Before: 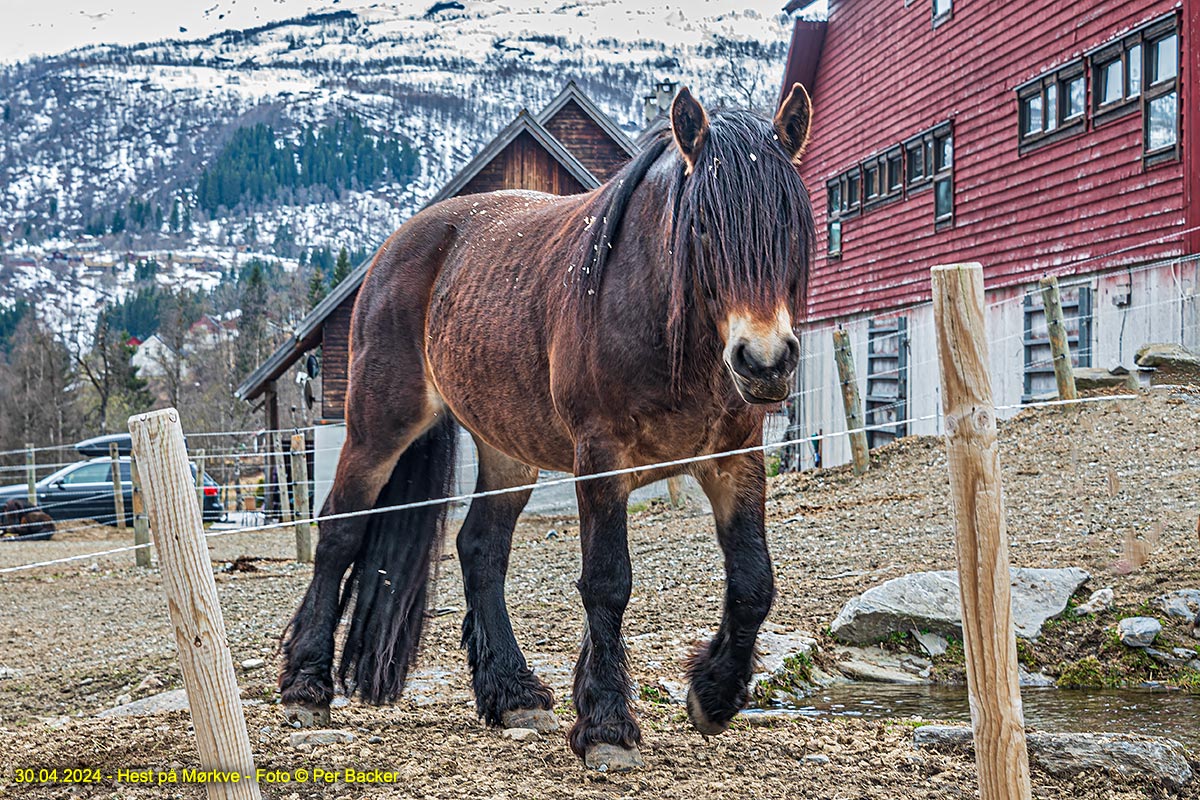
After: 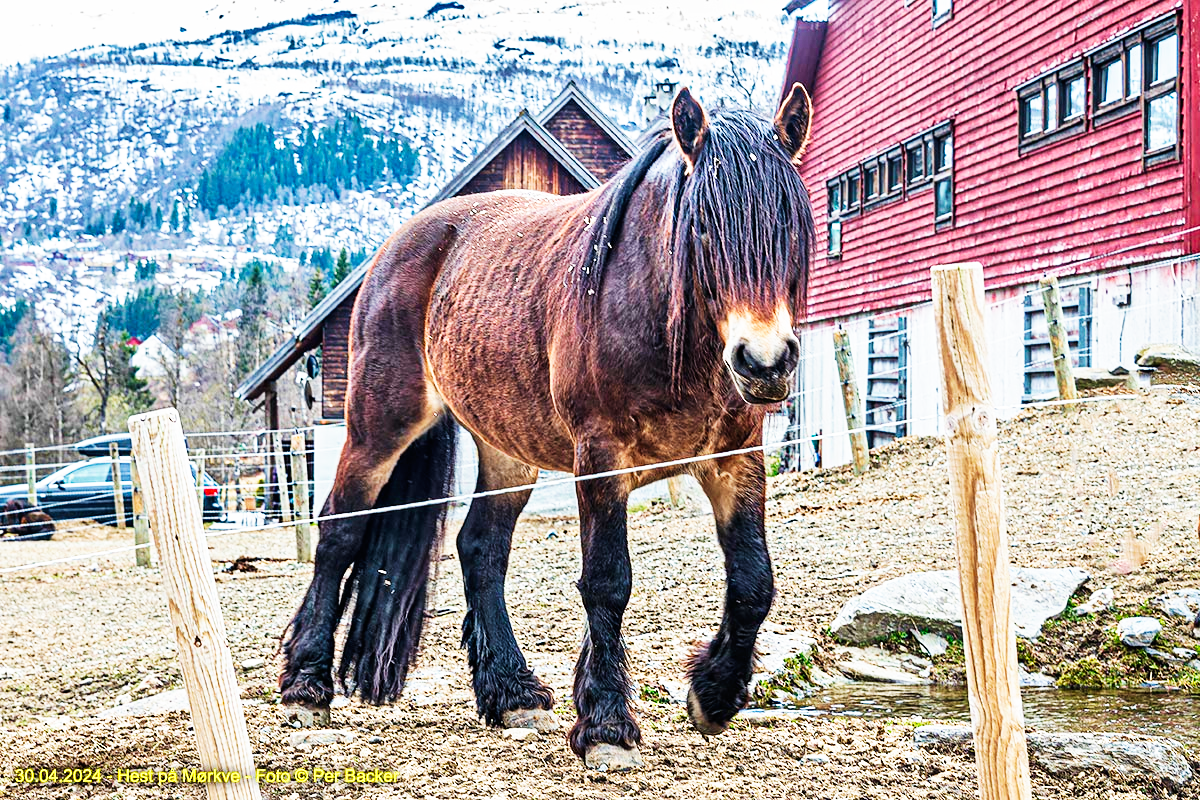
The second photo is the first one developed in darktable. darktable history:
exposure: compensate highlight preservation false
base curve: curves: ch0 [(0, 0) (0.007, 0.004) (0.027, 0.03) (0.046, 0.07) (0.207, 0.54) (0.442, 0.872) (0.673, 0.972) (1, 1)], exposure shift 0.01, preserve colors none
velvia: on, module defaults
